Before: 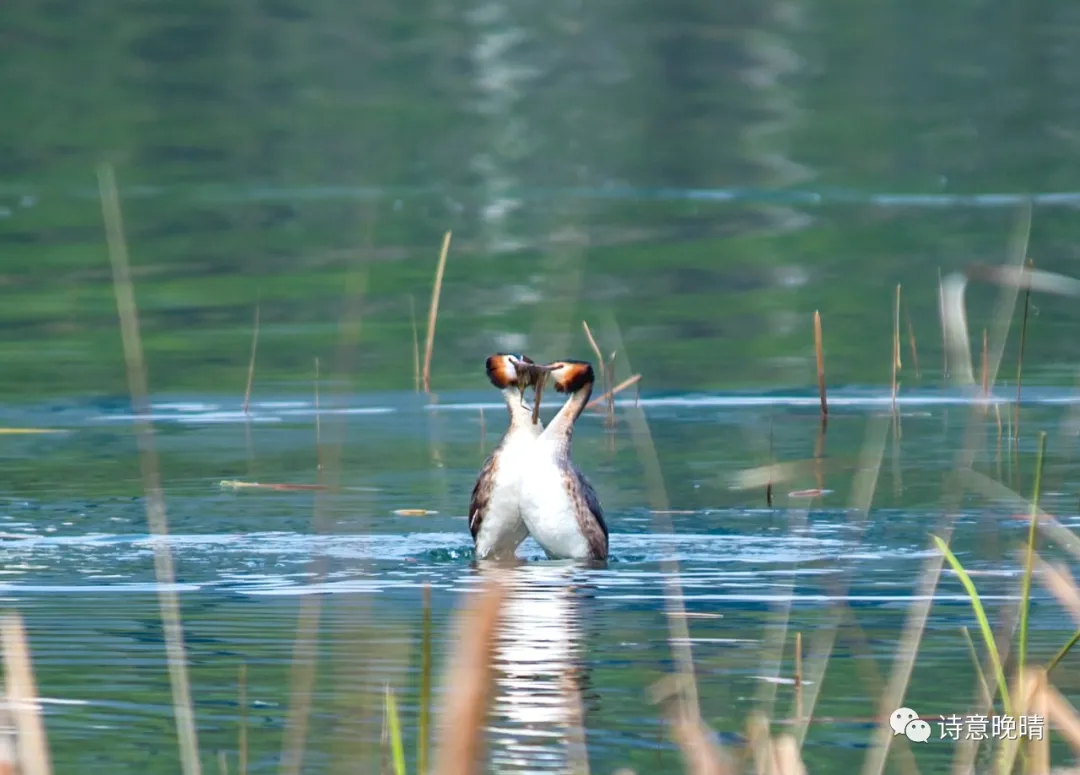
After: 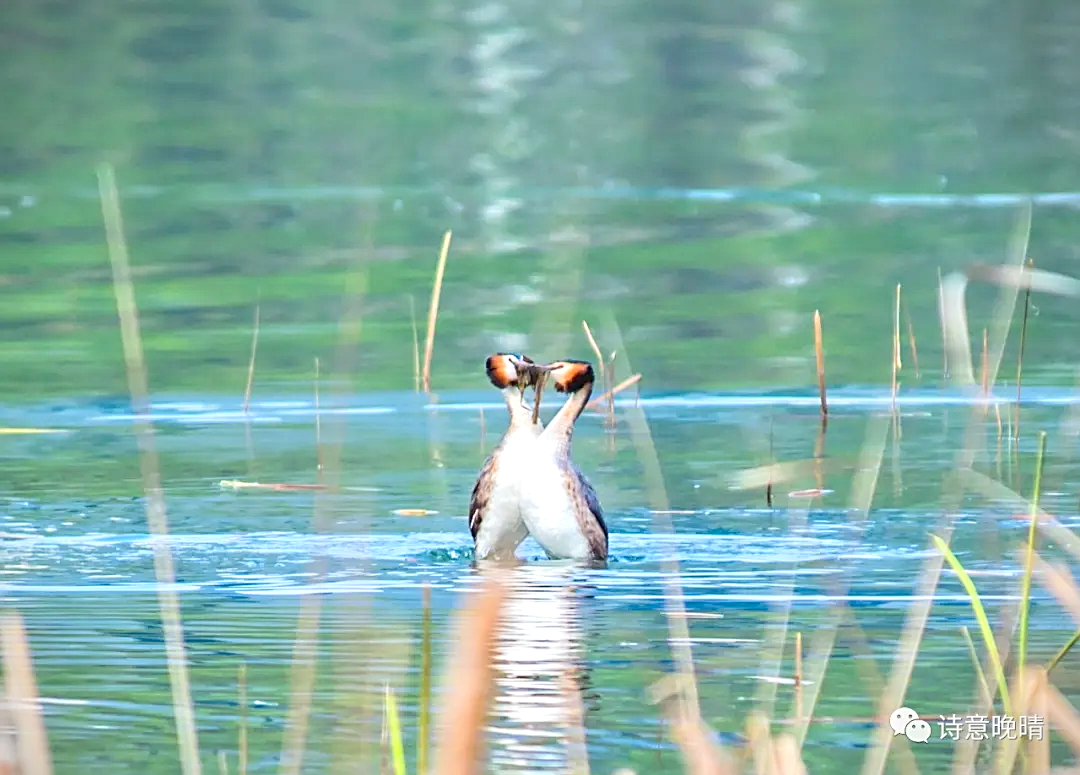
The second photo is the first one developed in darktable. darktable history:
sharpen: on, module defaults
vignetting: fall-off start 97.12%, brightness -0.418, saturation -0.309, width/height ratio 1.179, unbound false
tone equalizer: -7 EV 0.144 EV, -6 EV 0.631 EV, -5 EV 1.18 EV, -4 EV 1.32 EV, -3 EV 1.14 EV, -2 EV 0.6 EV, -1 EV 0.157 EV, edges refinement/feathering 500, mask exposure compensation -1.57 EV, preserve details guided filter
color zones: curves: ch0 [(0.068, 0.464) (0.25, 0.5) (0.48, 0.508) (0.75, 0.536) (0.886, 0.476) (0.967, 0.456)]; ch1 [(0.066, 0.456) (0.25, 0.5) (0.616, 0.508) (0.746, 0.56) (0.934, 0.444)]
